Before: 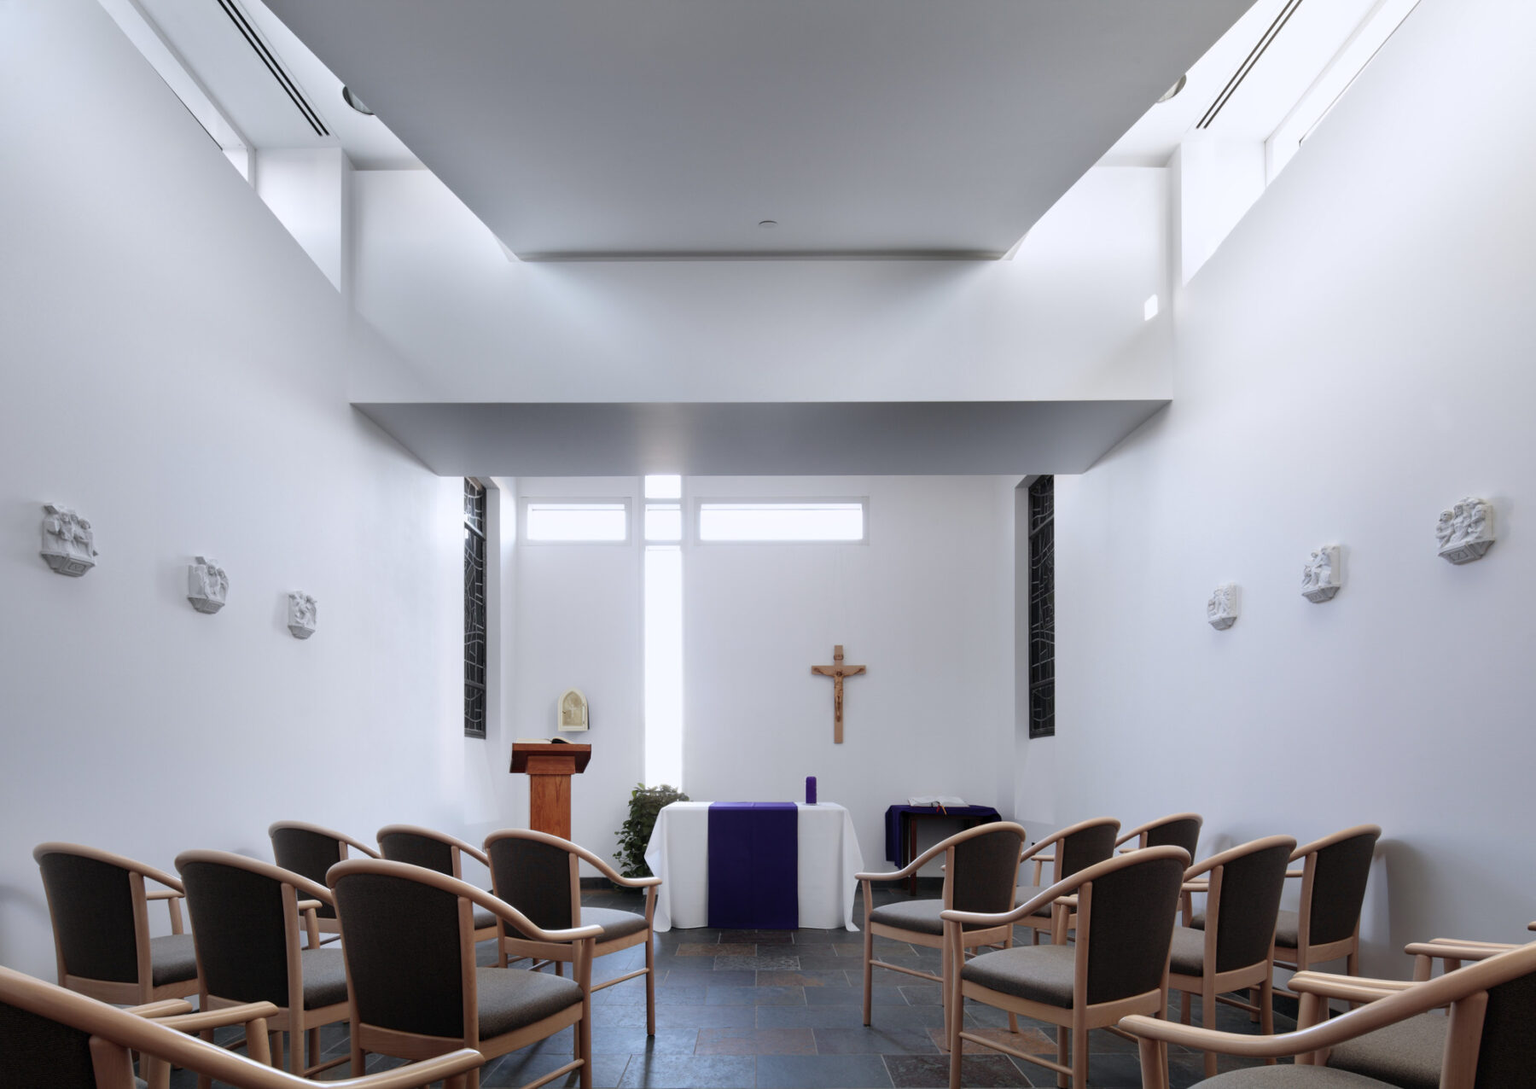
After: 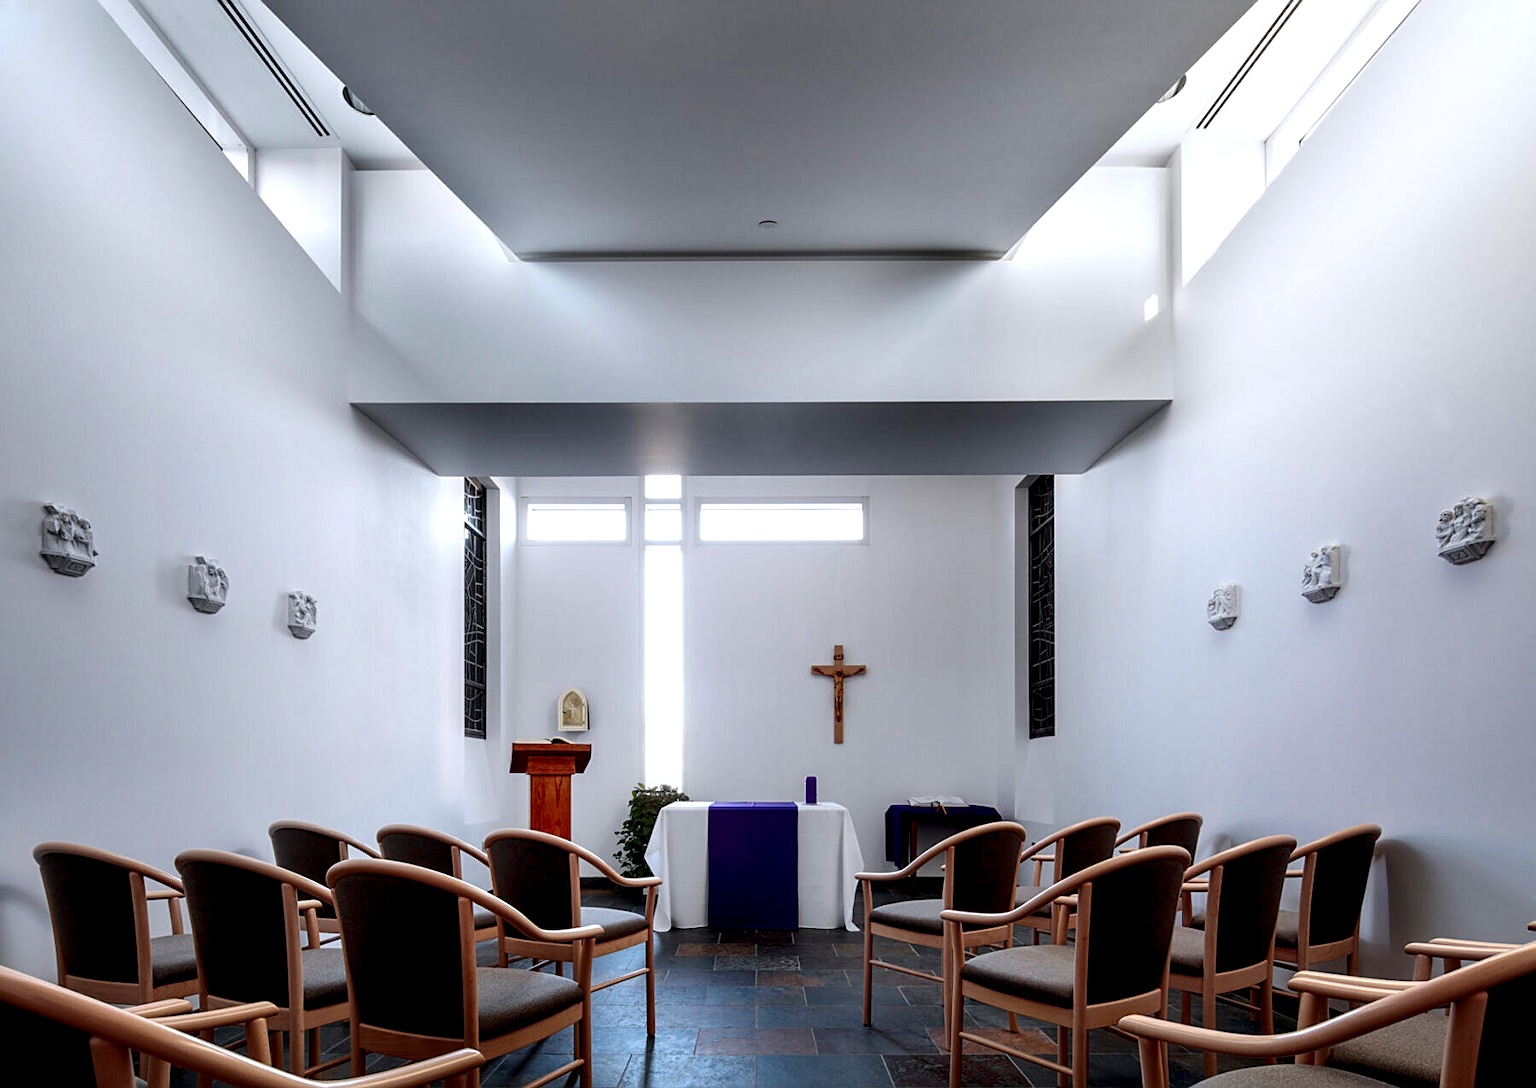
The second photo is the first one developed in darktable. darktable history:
contrast brightness saturation: contrast 0.117, brightness -0.121, saturation 0.201
local contrast: detail 150%
exposure: compensate highlight preservation false
sharpen: on, module defaults
